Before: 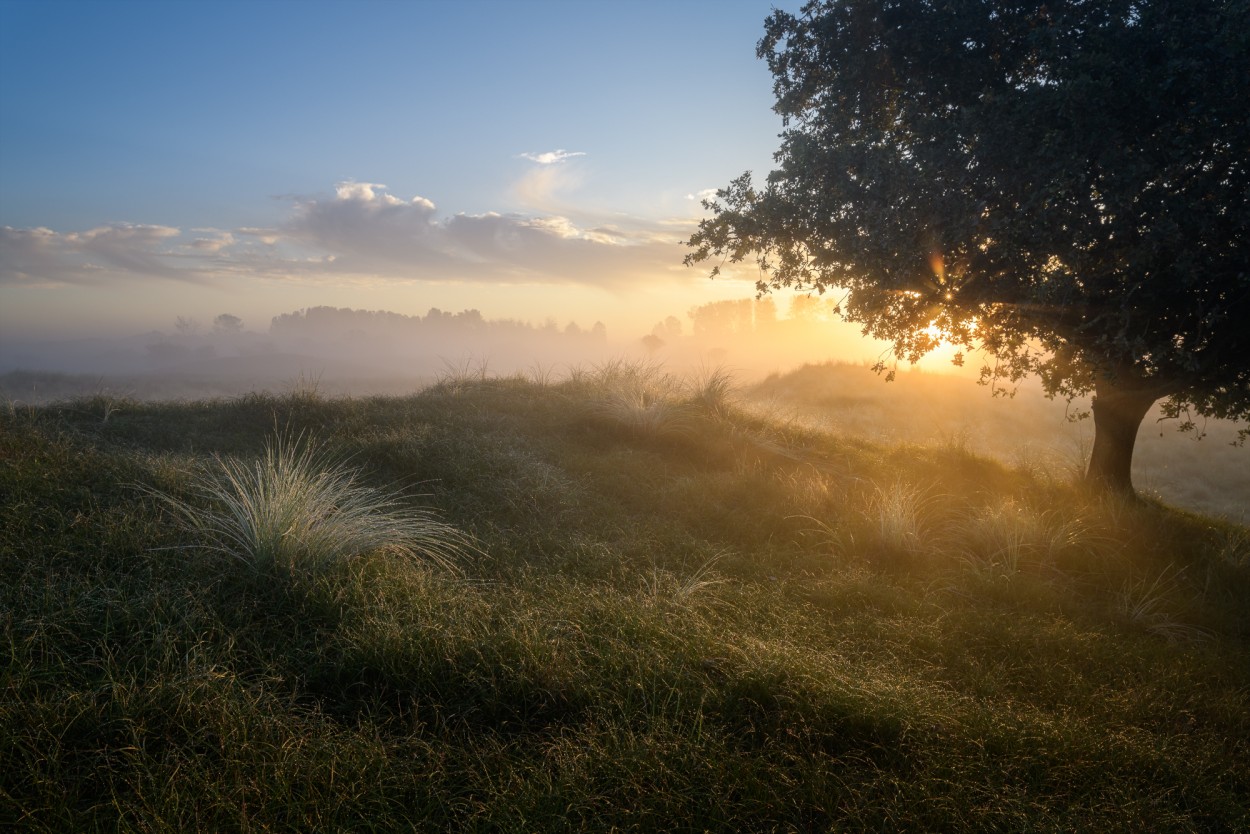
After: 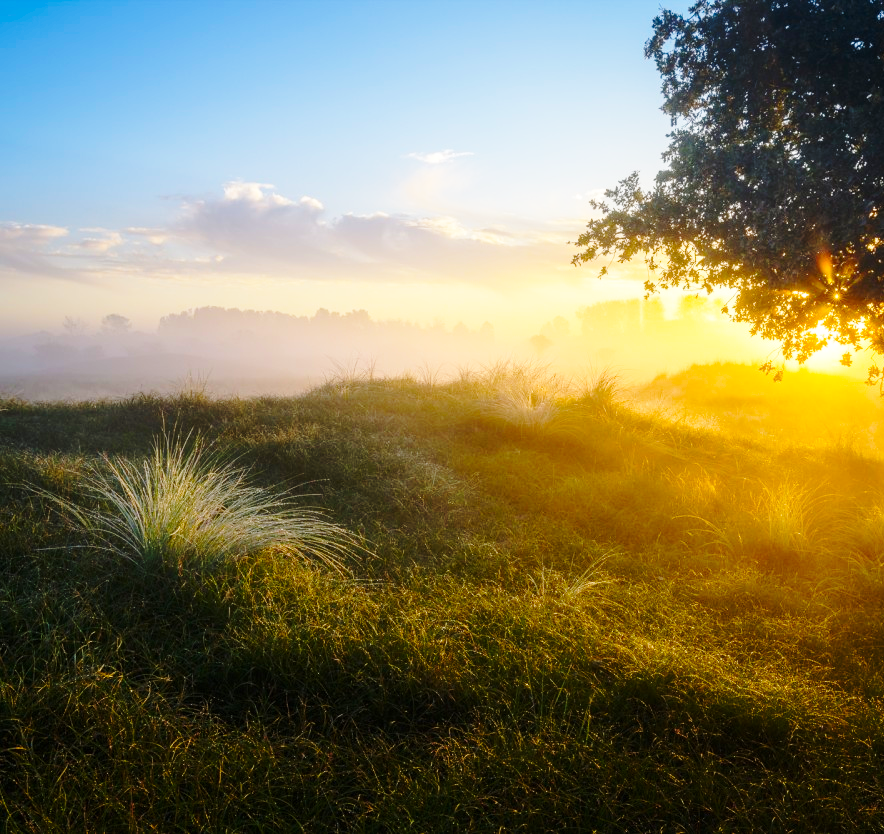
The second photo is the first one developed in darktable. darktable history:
crop and rotate: left 9.061%, right 20.142%
base curve: curves: ch0 [(0, 0) (0.032, 0.037) (0.105, 0.228) (0.435, 0.76) (0.856, 0.983) (1, 1)], preserve colors none
color balance rgb: linear chroma grading › global chroma 15%, perceptual saturation grading › global saturation 30%
